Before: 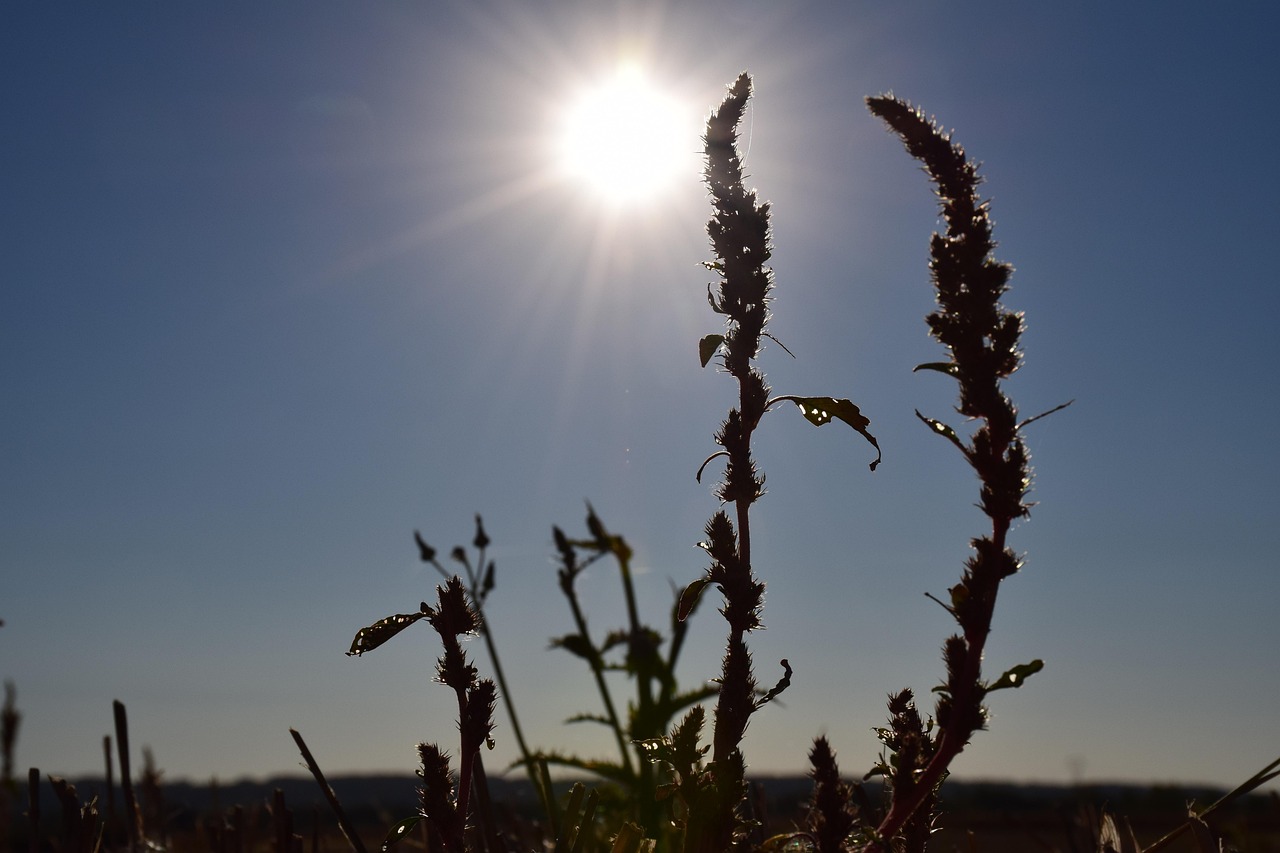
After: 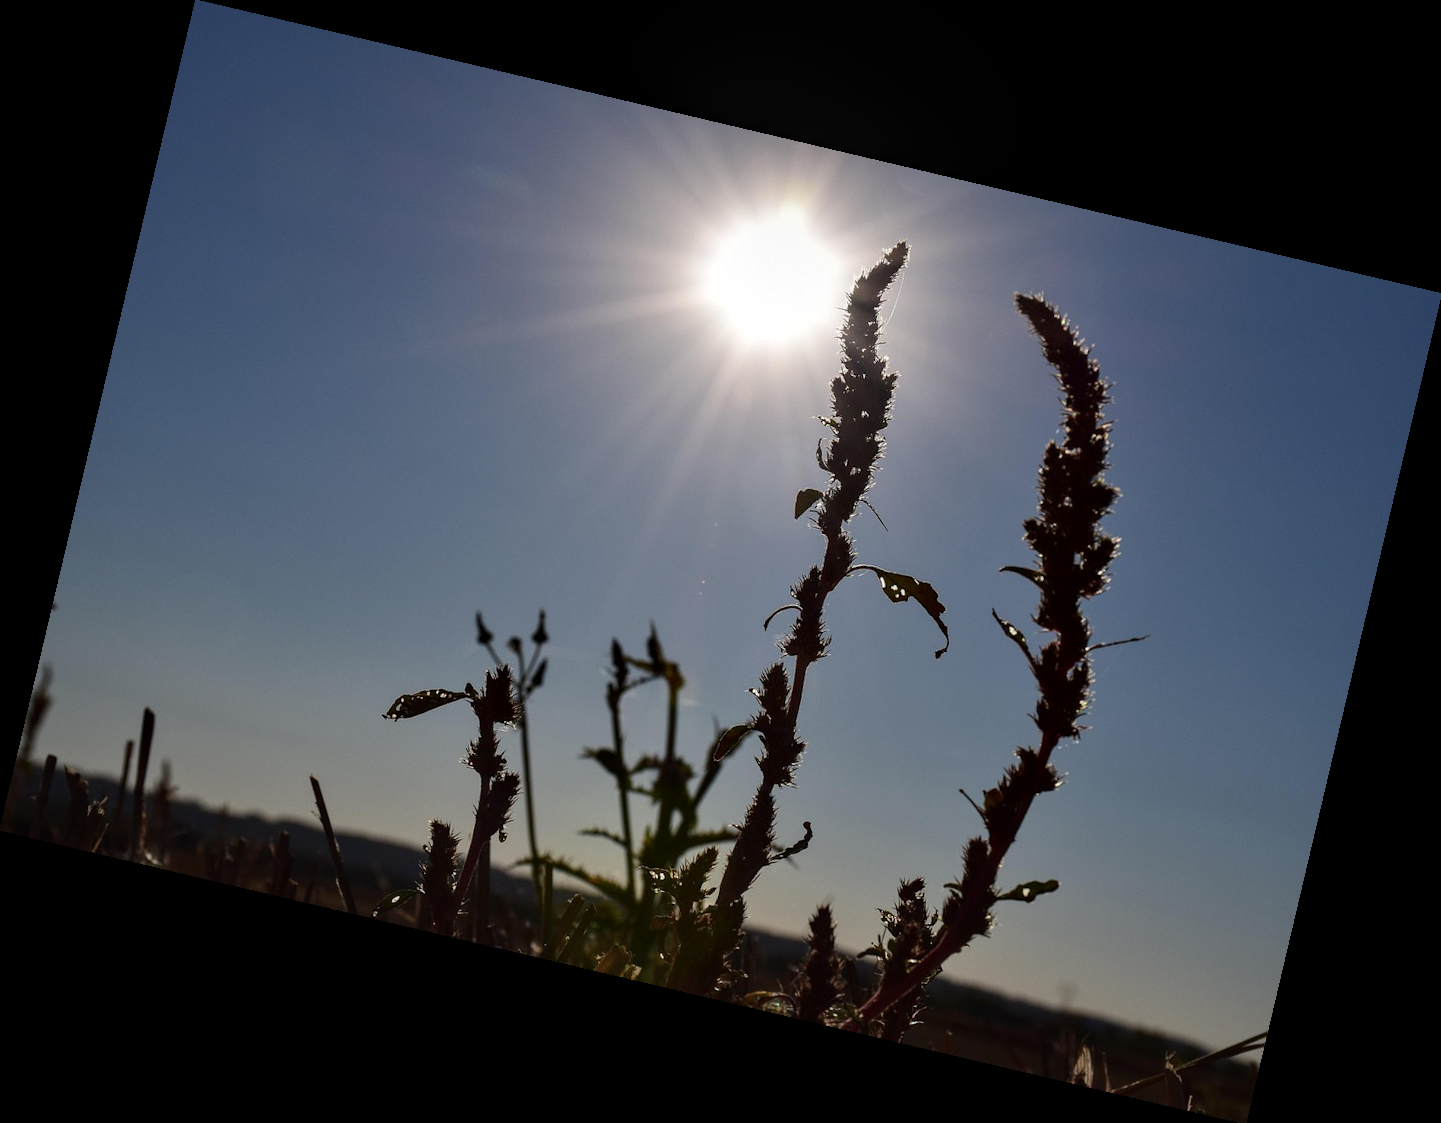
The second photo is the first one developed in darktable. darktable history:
local contrast: on, module defaults
rotate and perspective: rotation 13.27°, automatic cropping off
